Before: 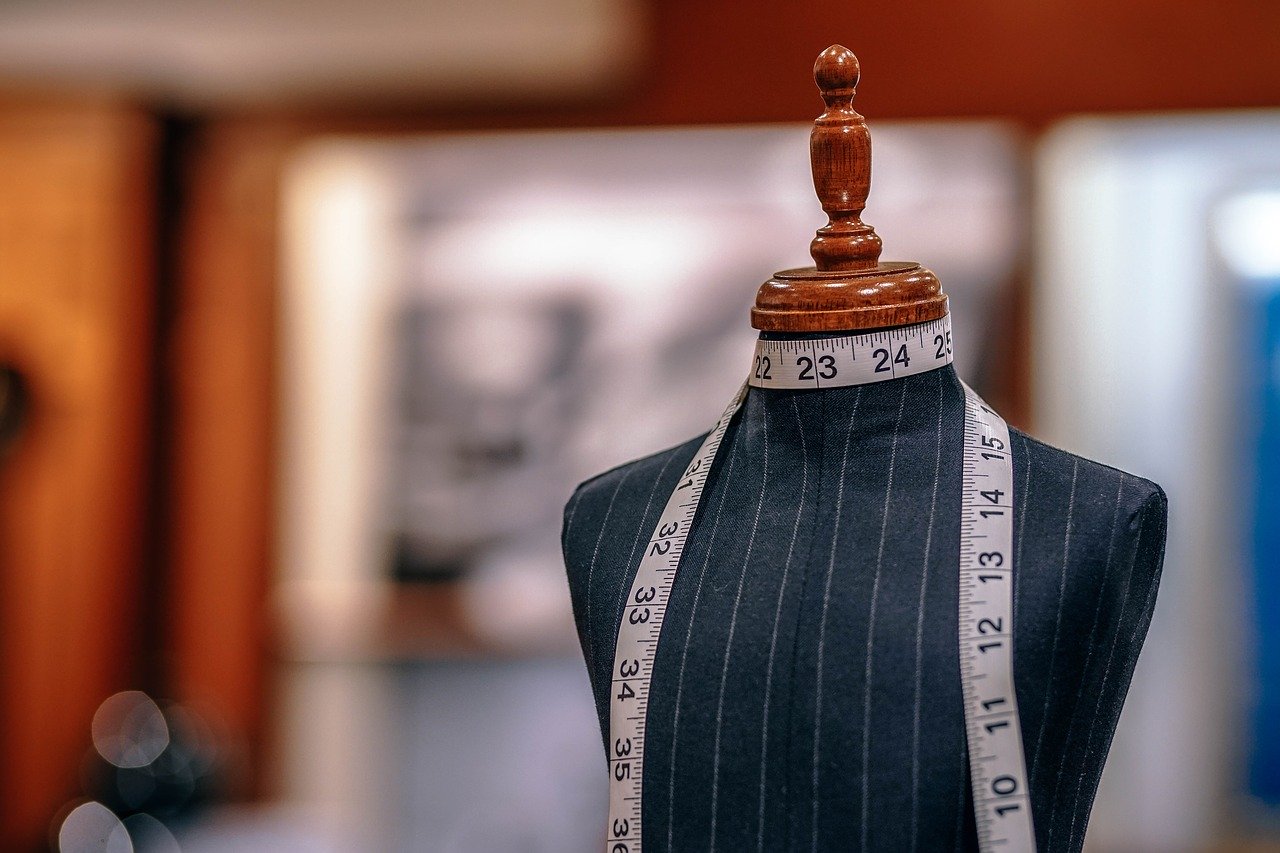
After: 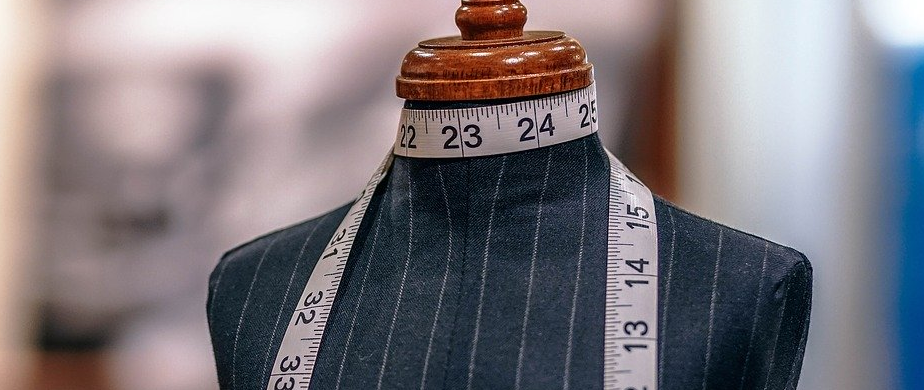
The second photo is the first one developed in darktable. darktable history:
crop and rotate: left 27.757%, top 27.091%, bottom 27.072%
